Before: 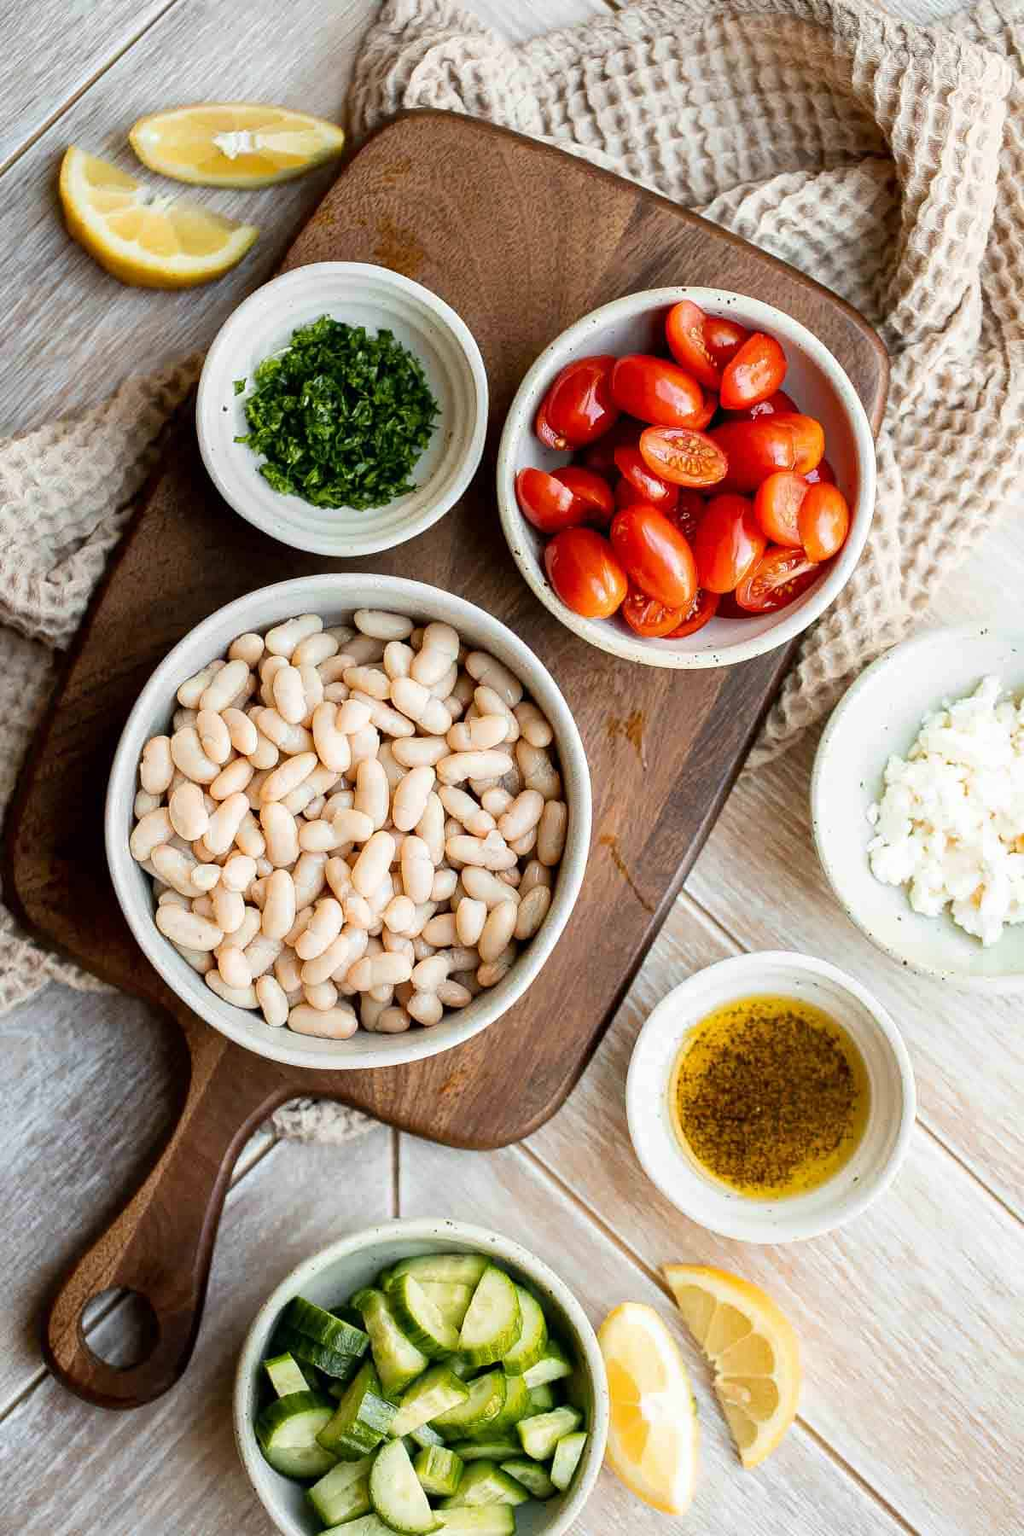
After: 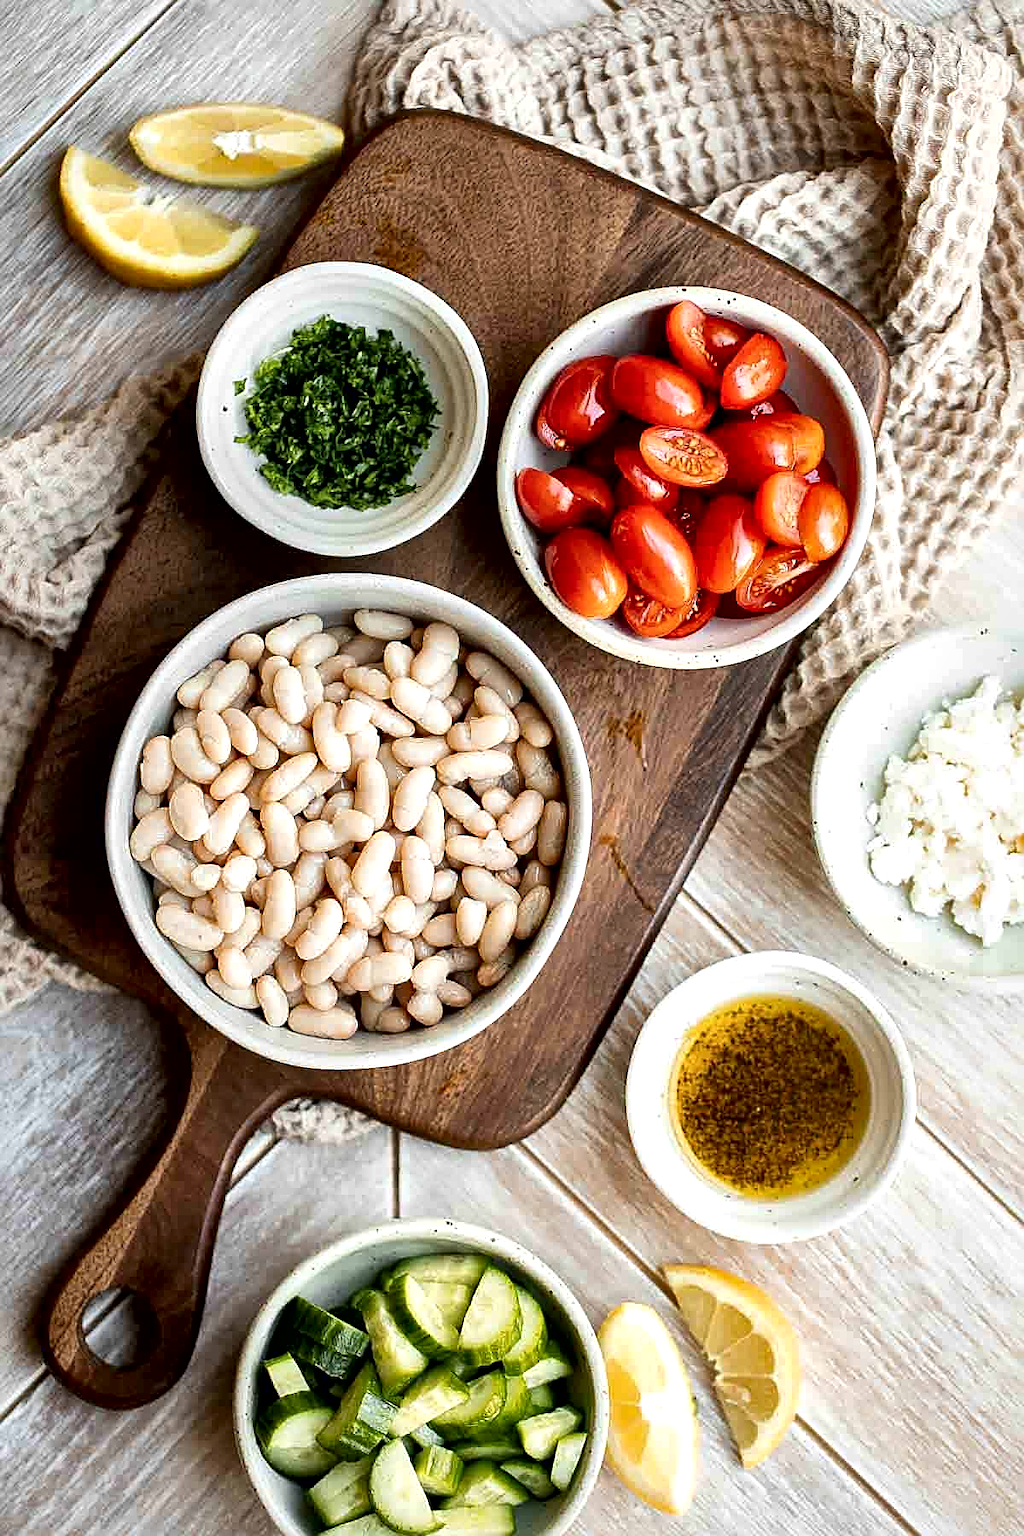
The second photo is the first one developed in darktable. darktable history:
sharpen: on, module defaults
local contrast: mode bilateral grid, contrast 70, coarseness 76, detail 180%, midtone range 0.2
